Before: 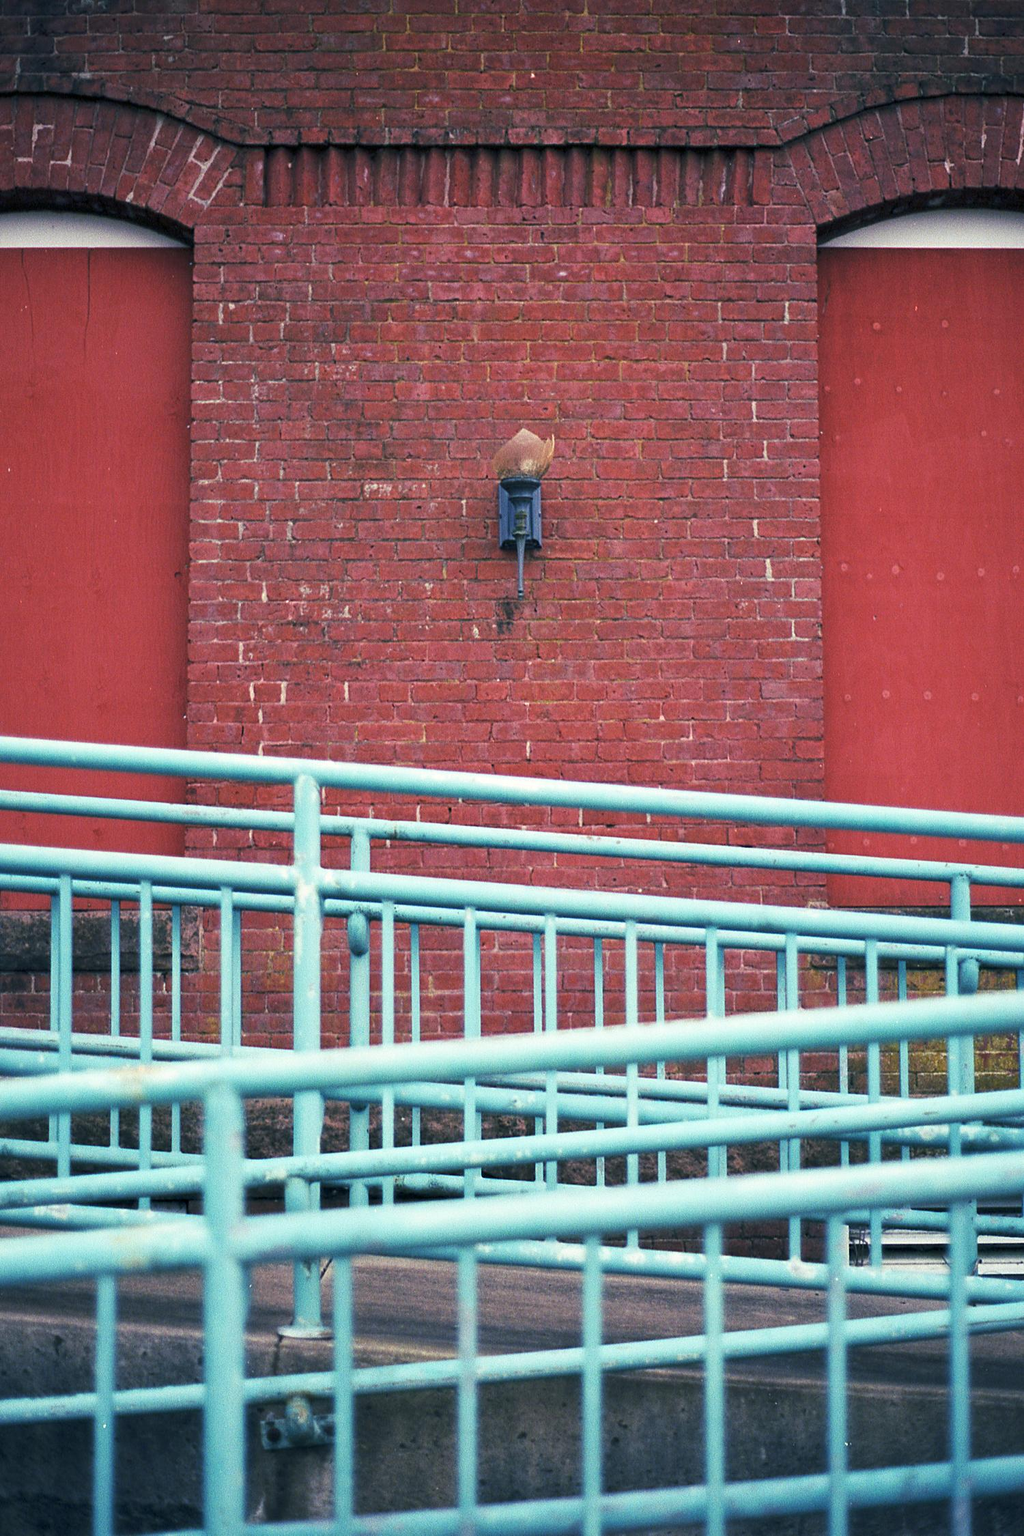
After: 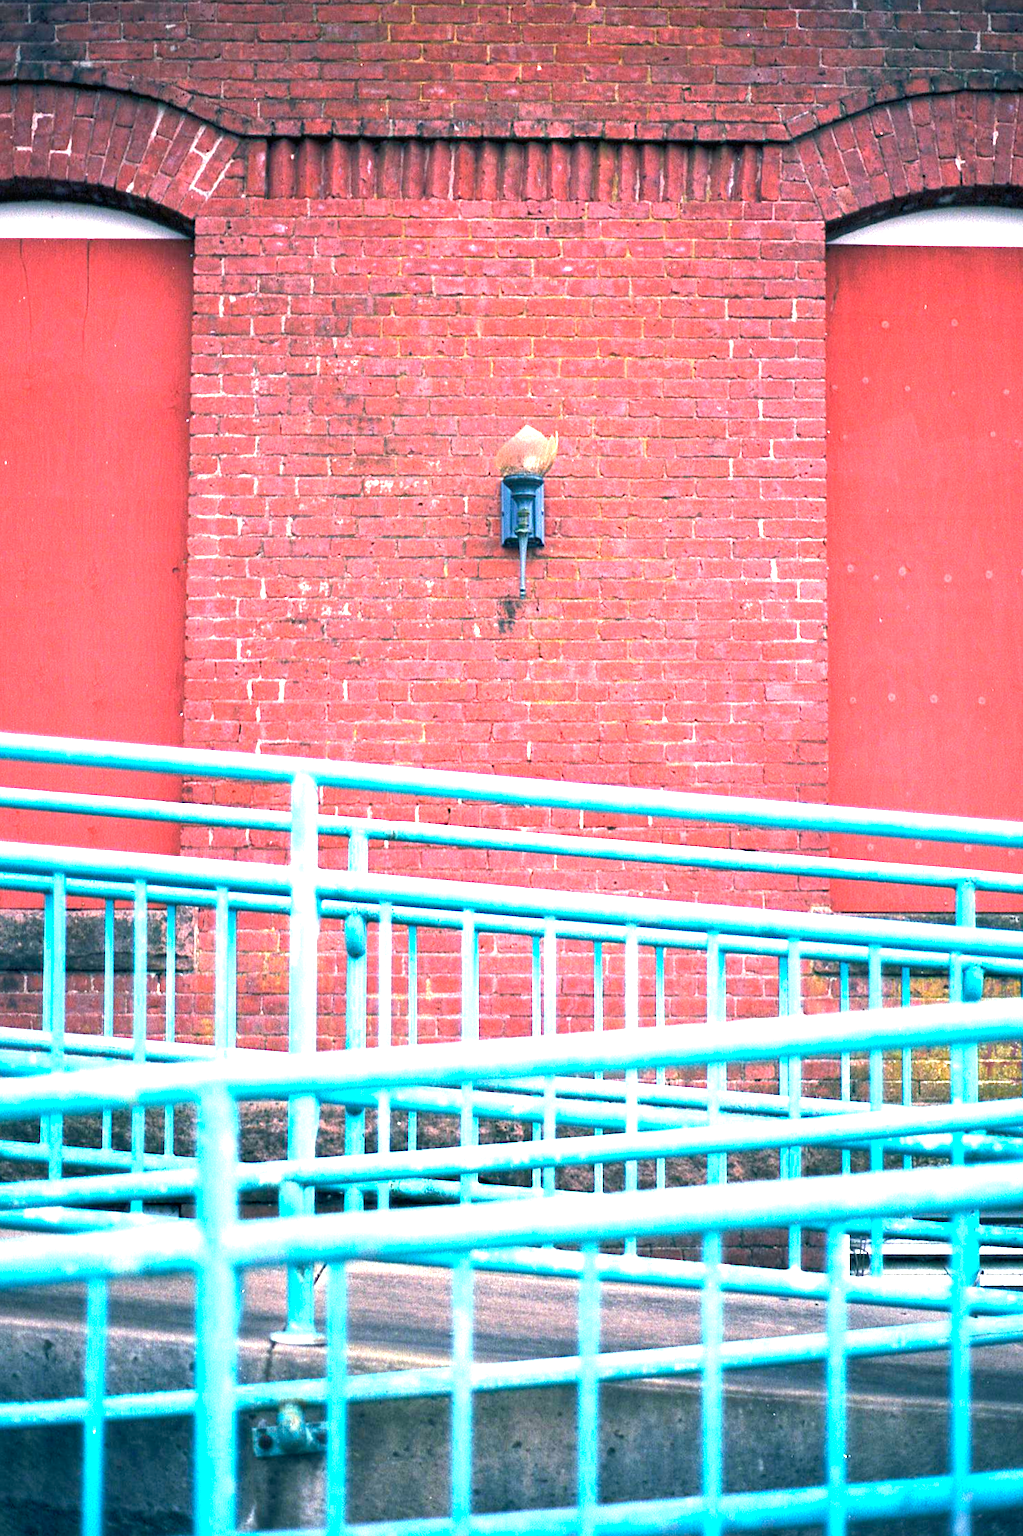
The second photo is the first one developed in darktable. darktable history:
crop and rotate: angle -0.478°
exposure: black level correction 0, exposure 1.617 EV, compensate exposure bias true, compensate highlight preservation false
